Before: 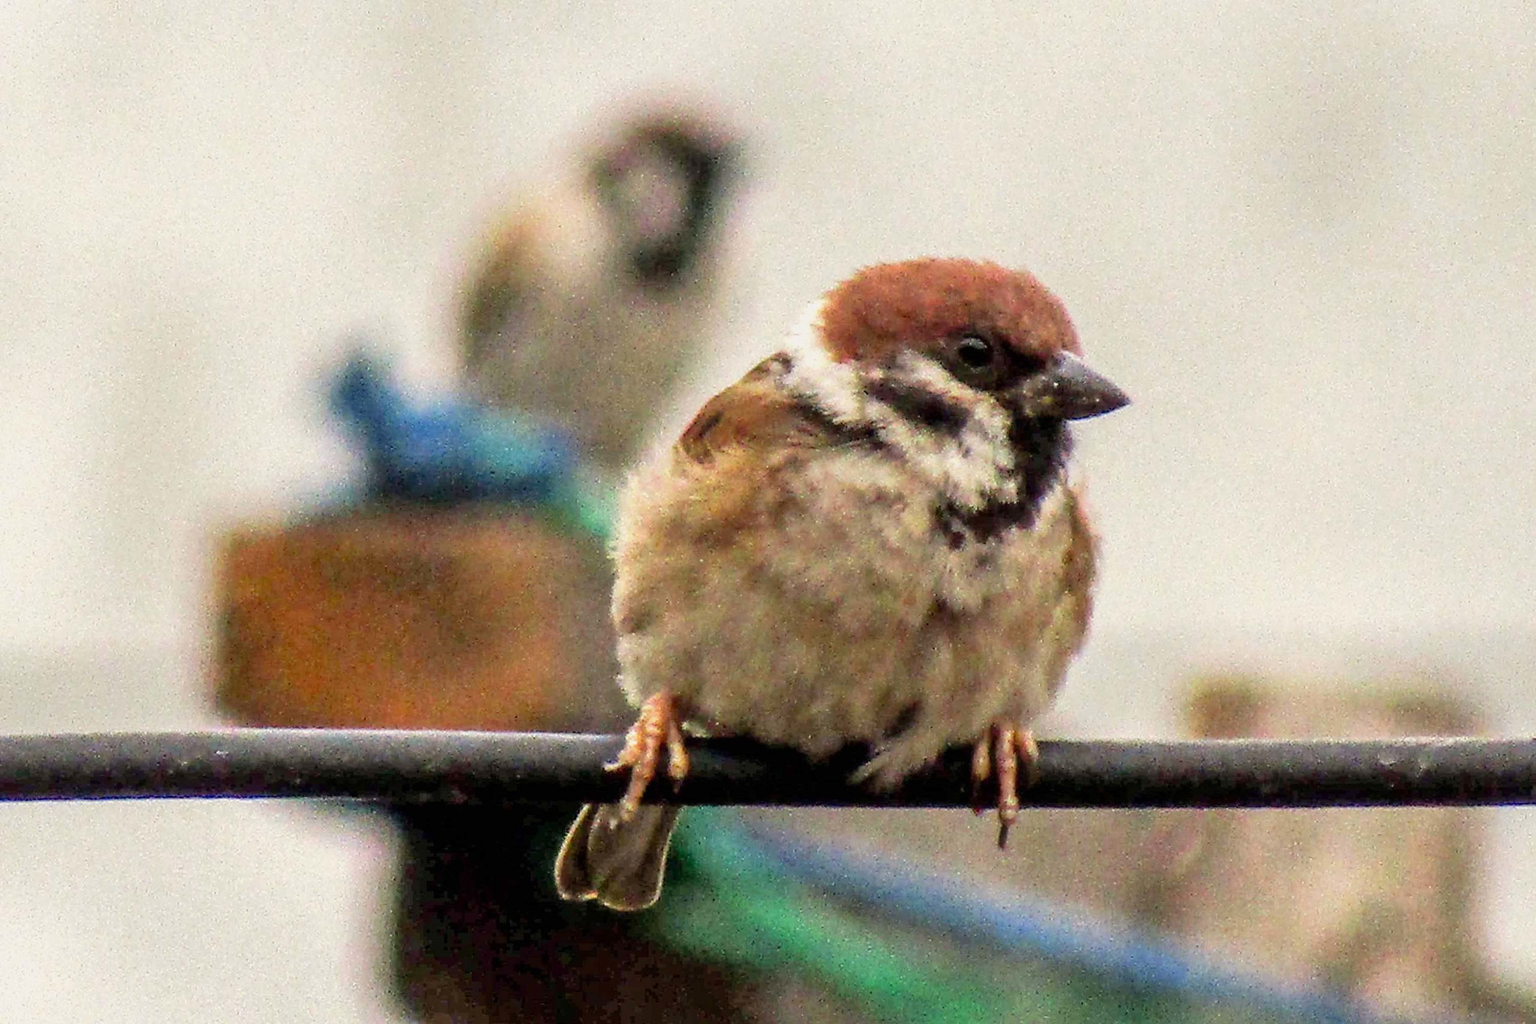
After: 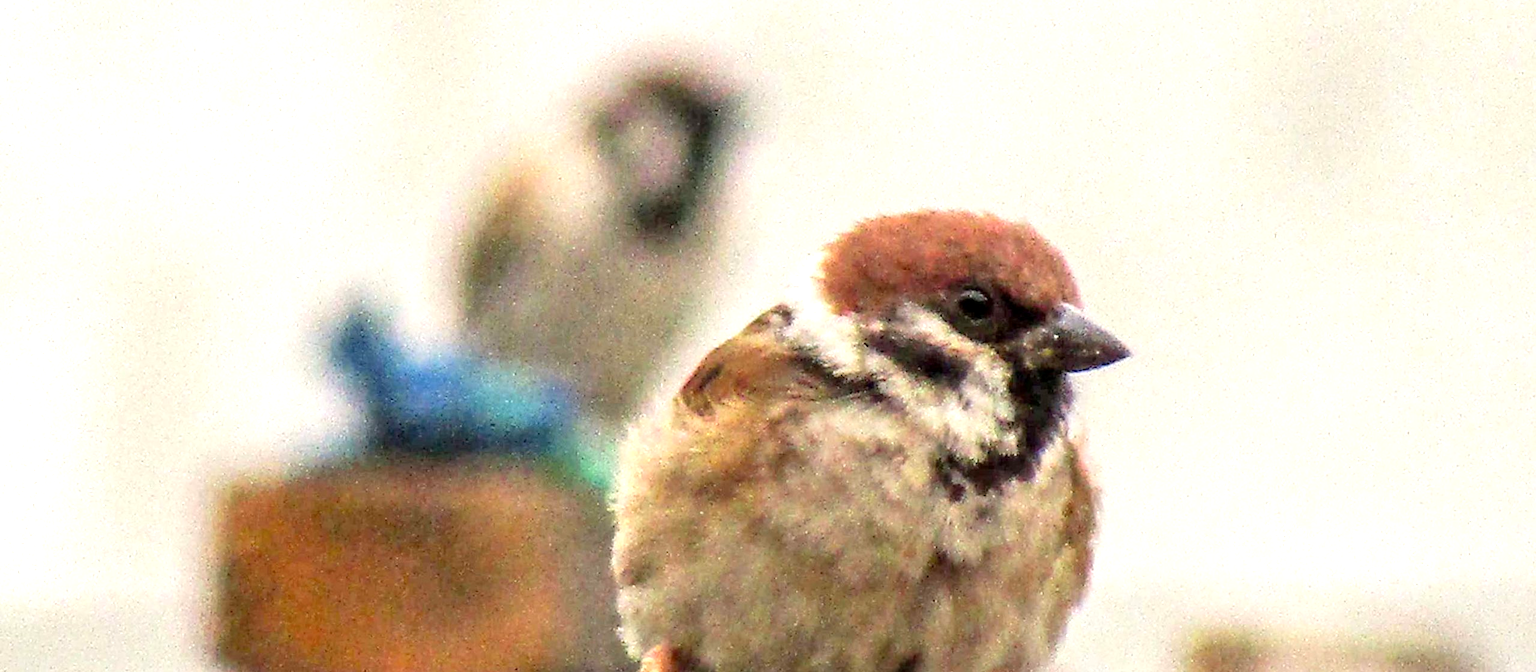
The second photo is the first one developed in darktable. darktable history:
exposure: black level correction 0.001, exposure 0.499 EV, compensate highlight preservation false
color correction: highlights b* -0.032
crop and rotate: top 4.729%, bottom 29.617%
